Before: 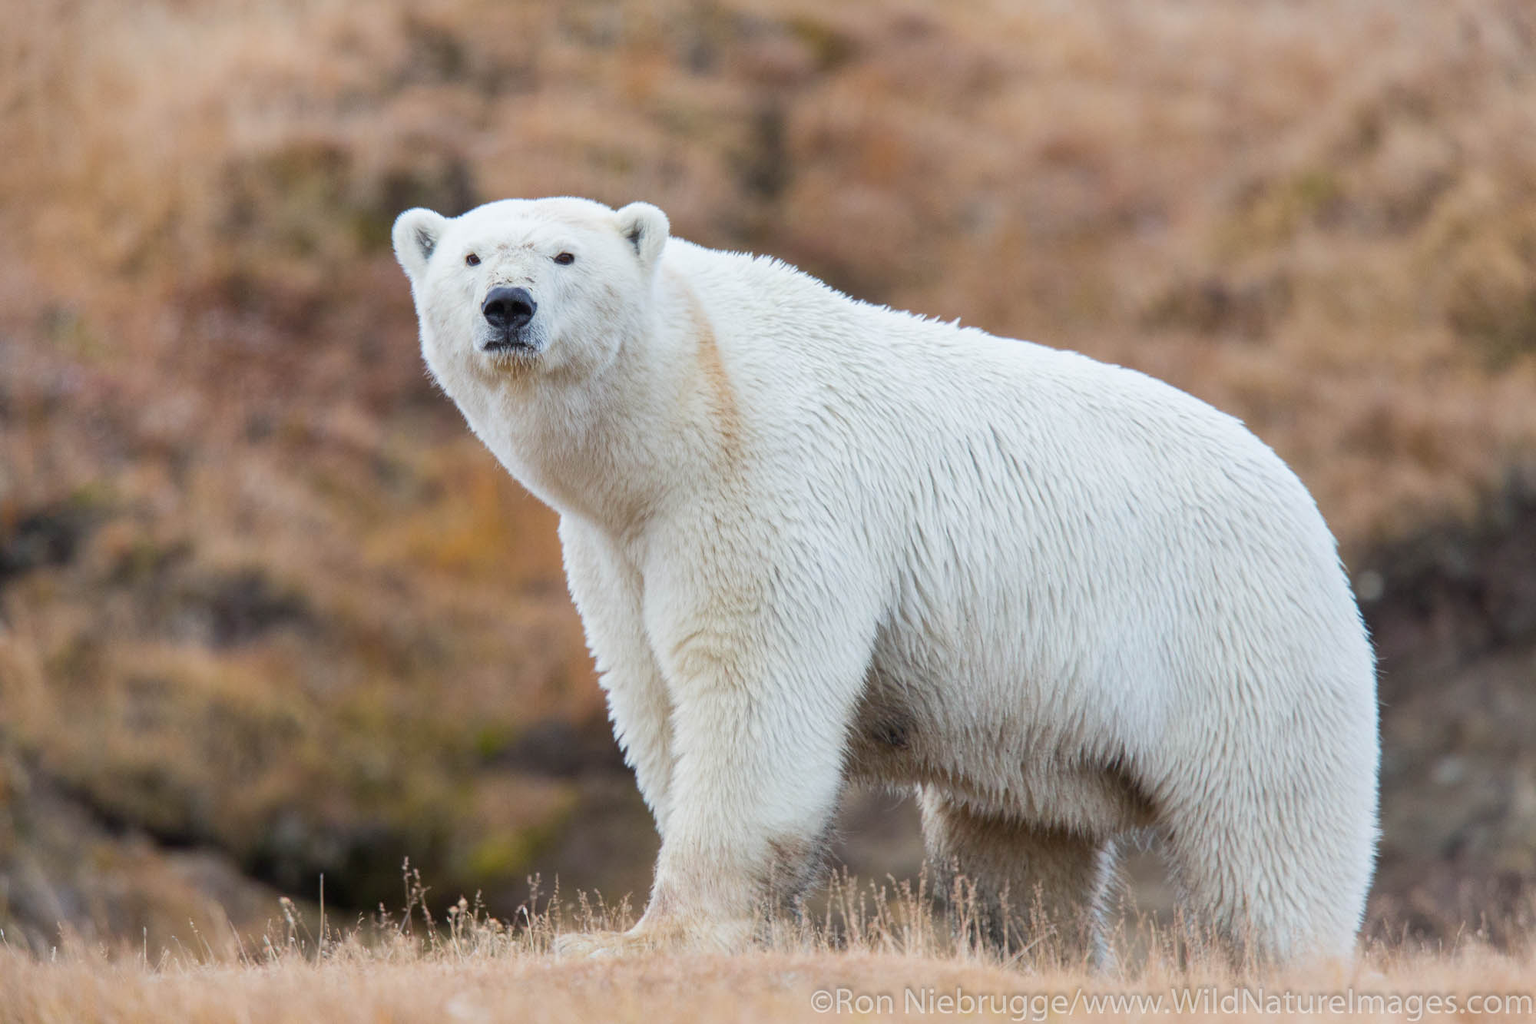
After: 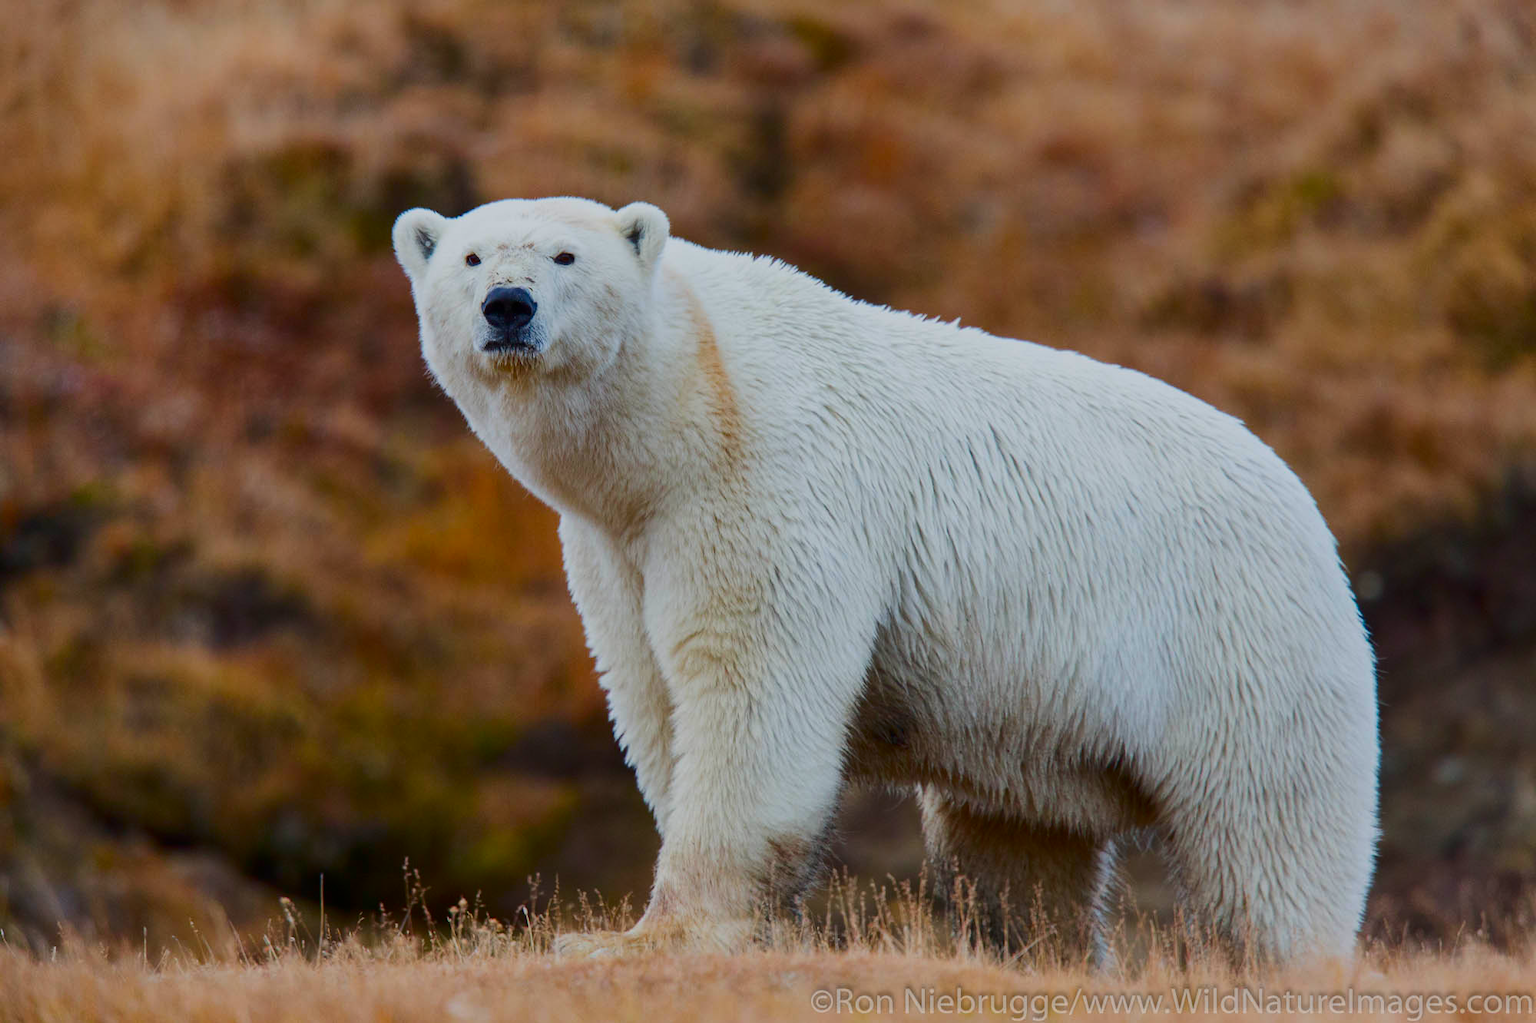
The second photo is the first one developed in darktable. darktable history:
exposure: black level correction 0.001, exposure 0.016 EV, compensate exposure bias true, compensate highlight preservation false
contrast brightness saturation: contrast 0.257, brightness 0.013, saturation 0.876
